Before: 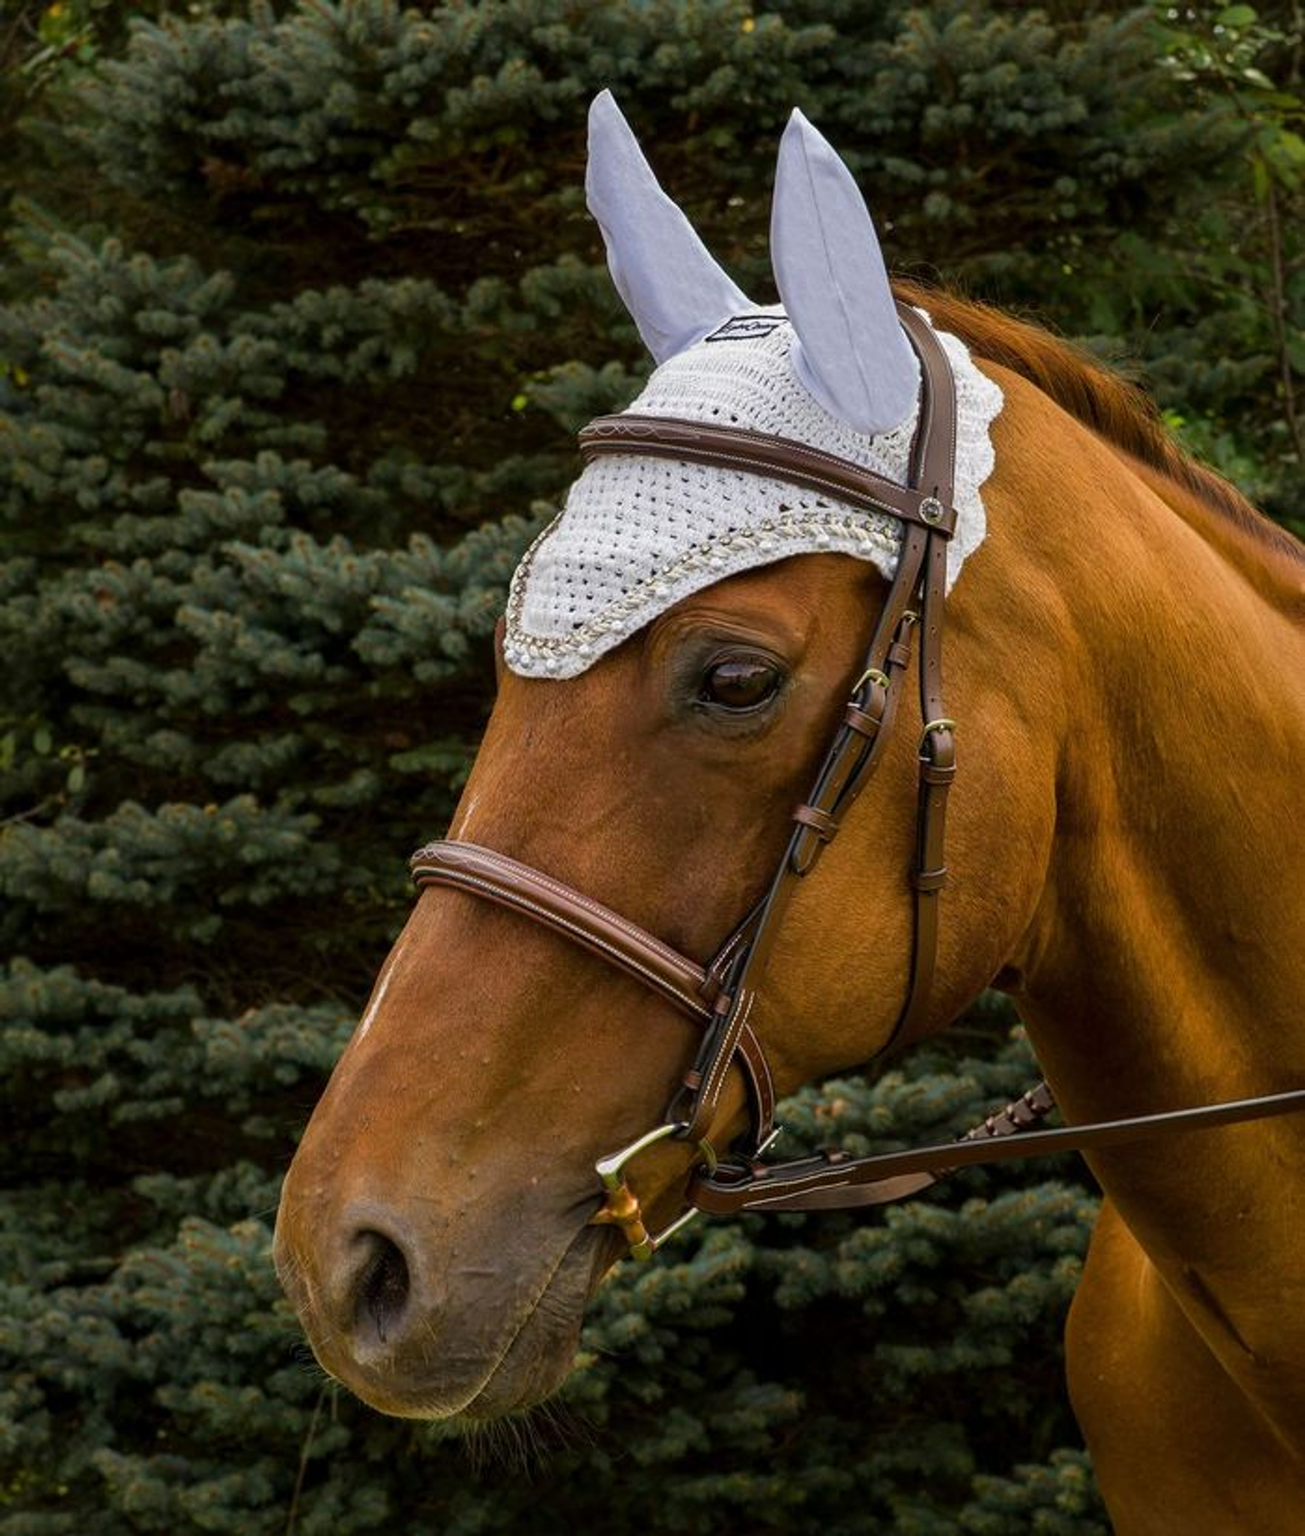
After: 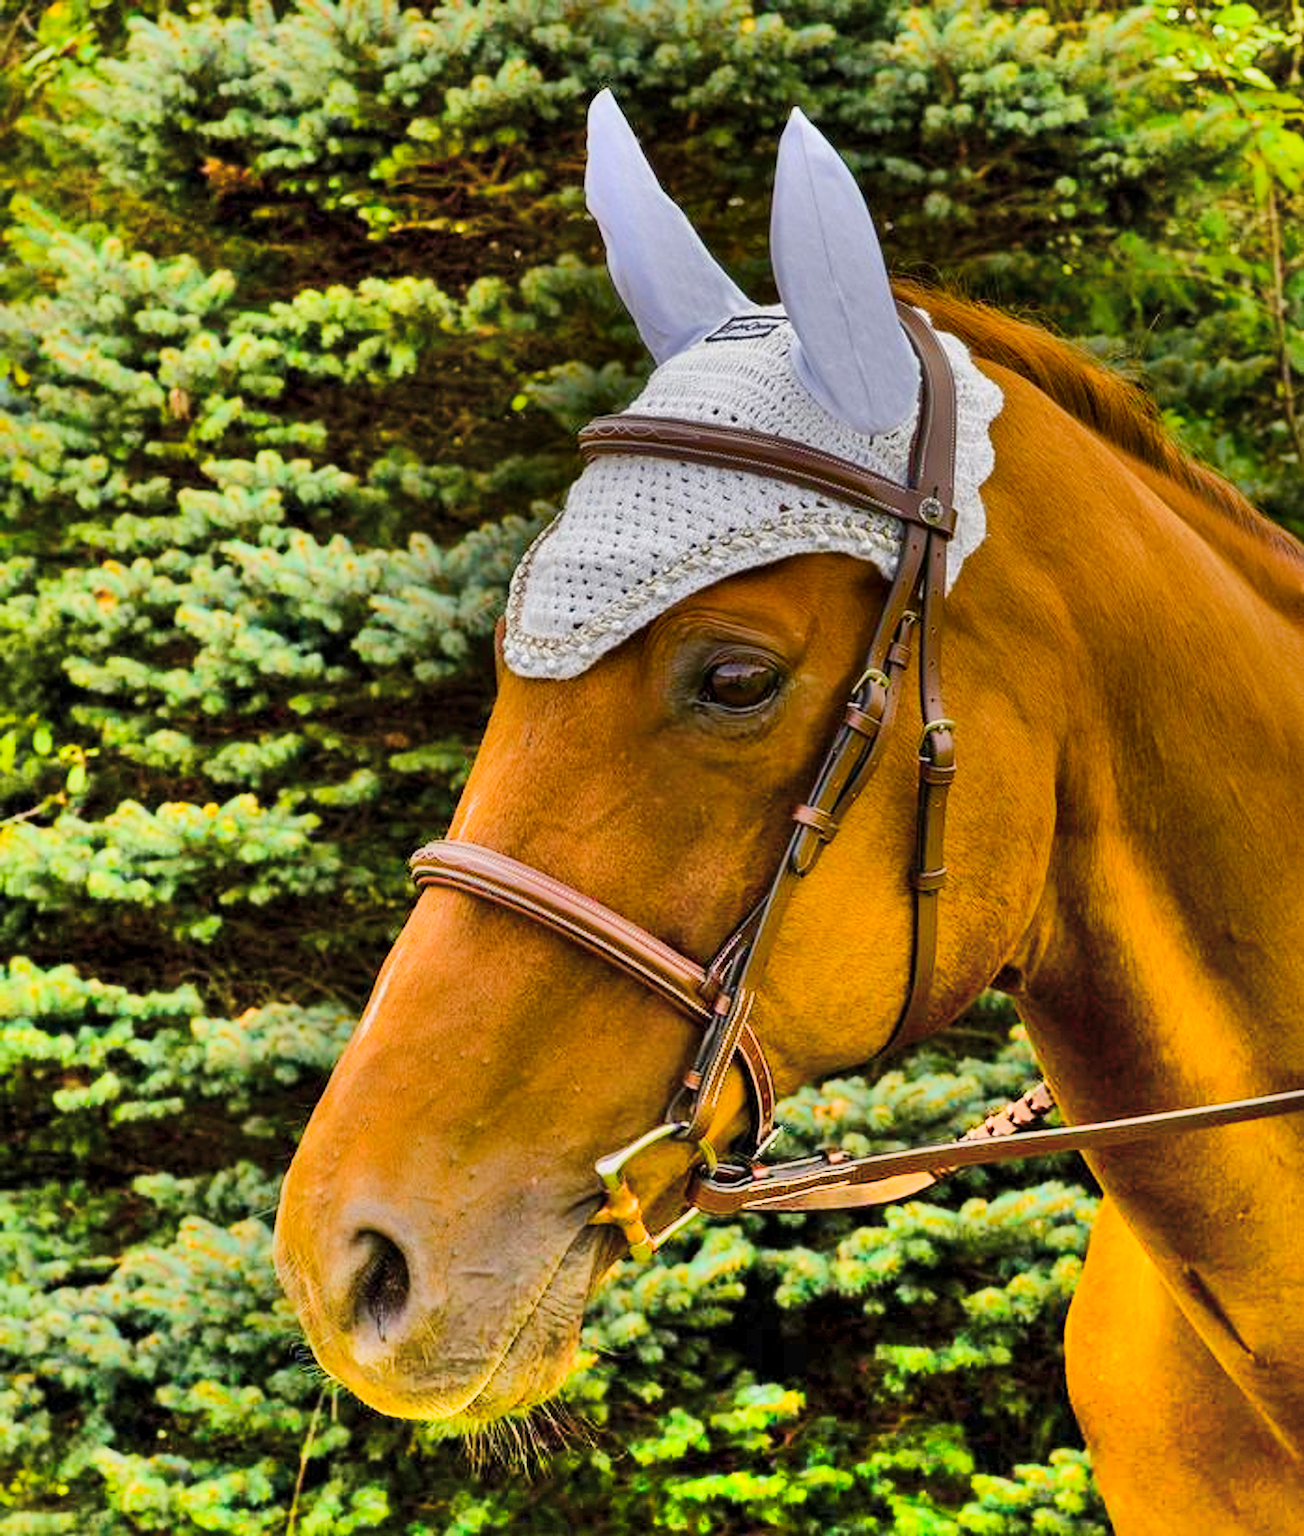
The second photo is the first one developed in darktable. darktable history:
shadows and highlights: radius 123.98, shadows 100, white point adjustment -3, highlights -100, highlights color adjustment 89.84%, soften with gaussian
tone equalizer: -7 EV 0.18 EV, -6 EV 0.12 EV, -5 EV 0.08 EV, -4 EV 0.04 EV, -2 EV -0.02 EV, -1 EV -0.04 EV, +0 EV -0.06 EV, luminance estimator HSV value / RGB max
color balance rgb: perceptual saturation grading › global saturation 35%, perceptual saturation grading › highlights -30%, perceptual saturation grading › shadows 35%, perceptual brilliance grading › global brilliance 3%, perceptual brilliance grading › highlights -3%, perceptual brilliance grading › shadows 3%
